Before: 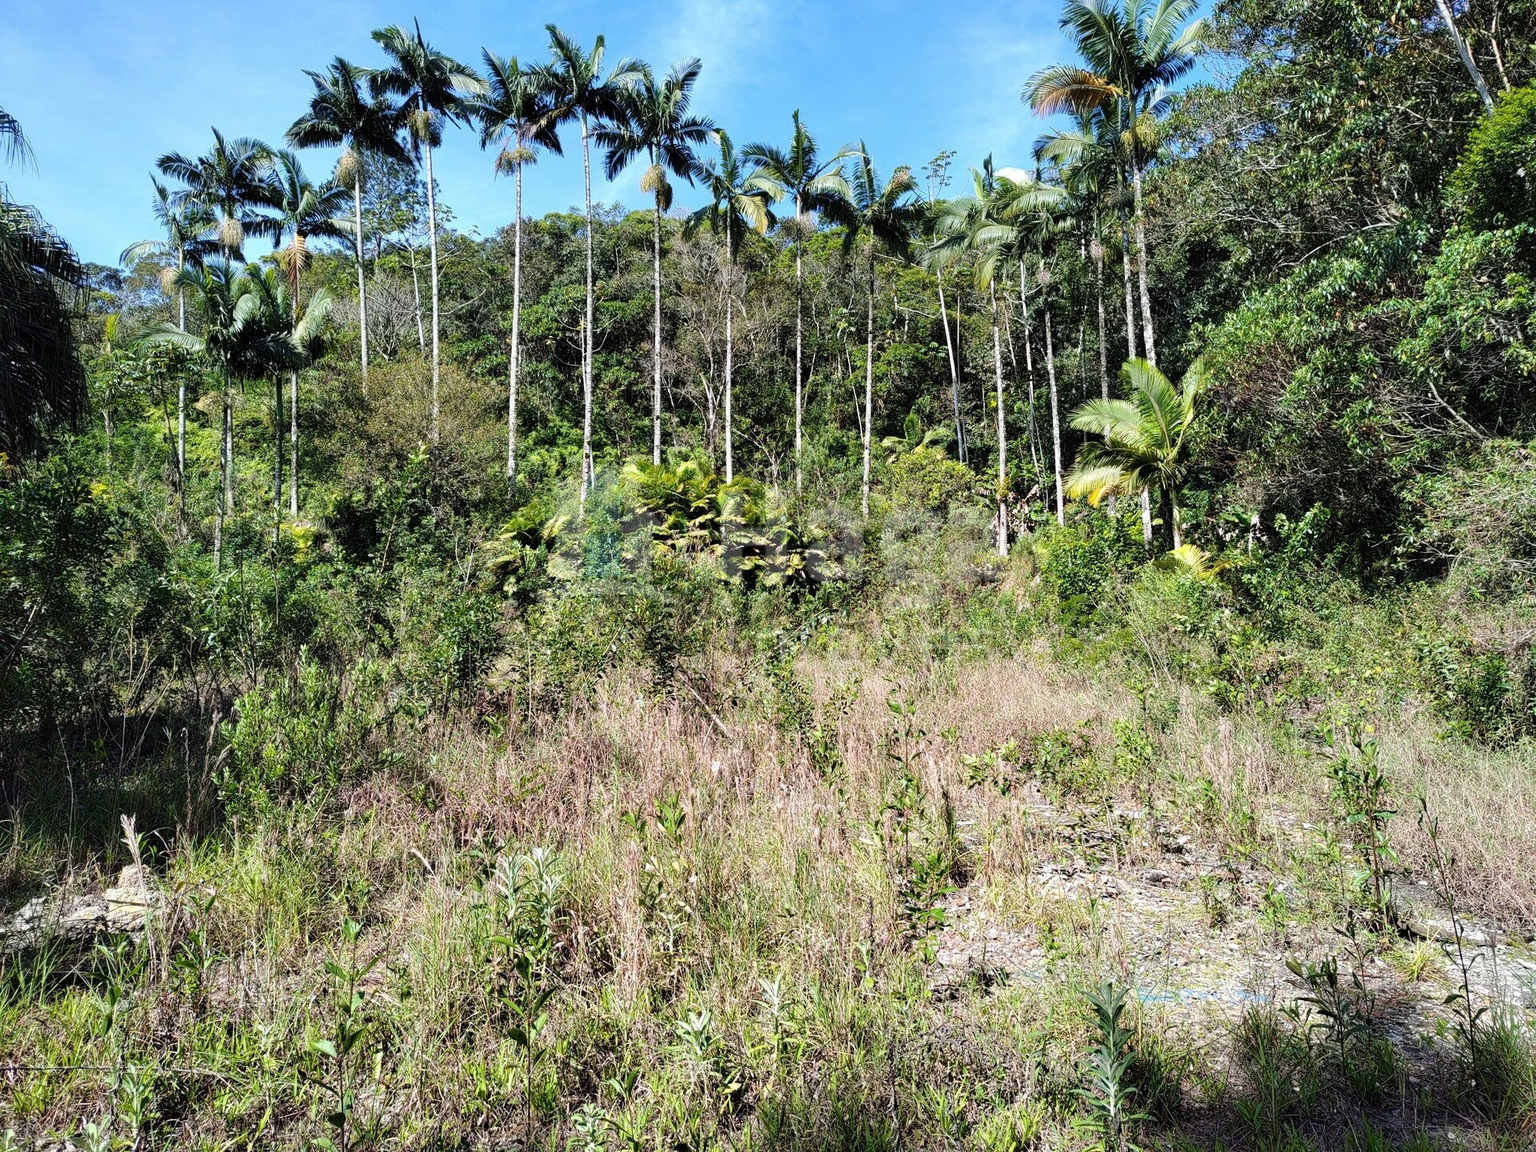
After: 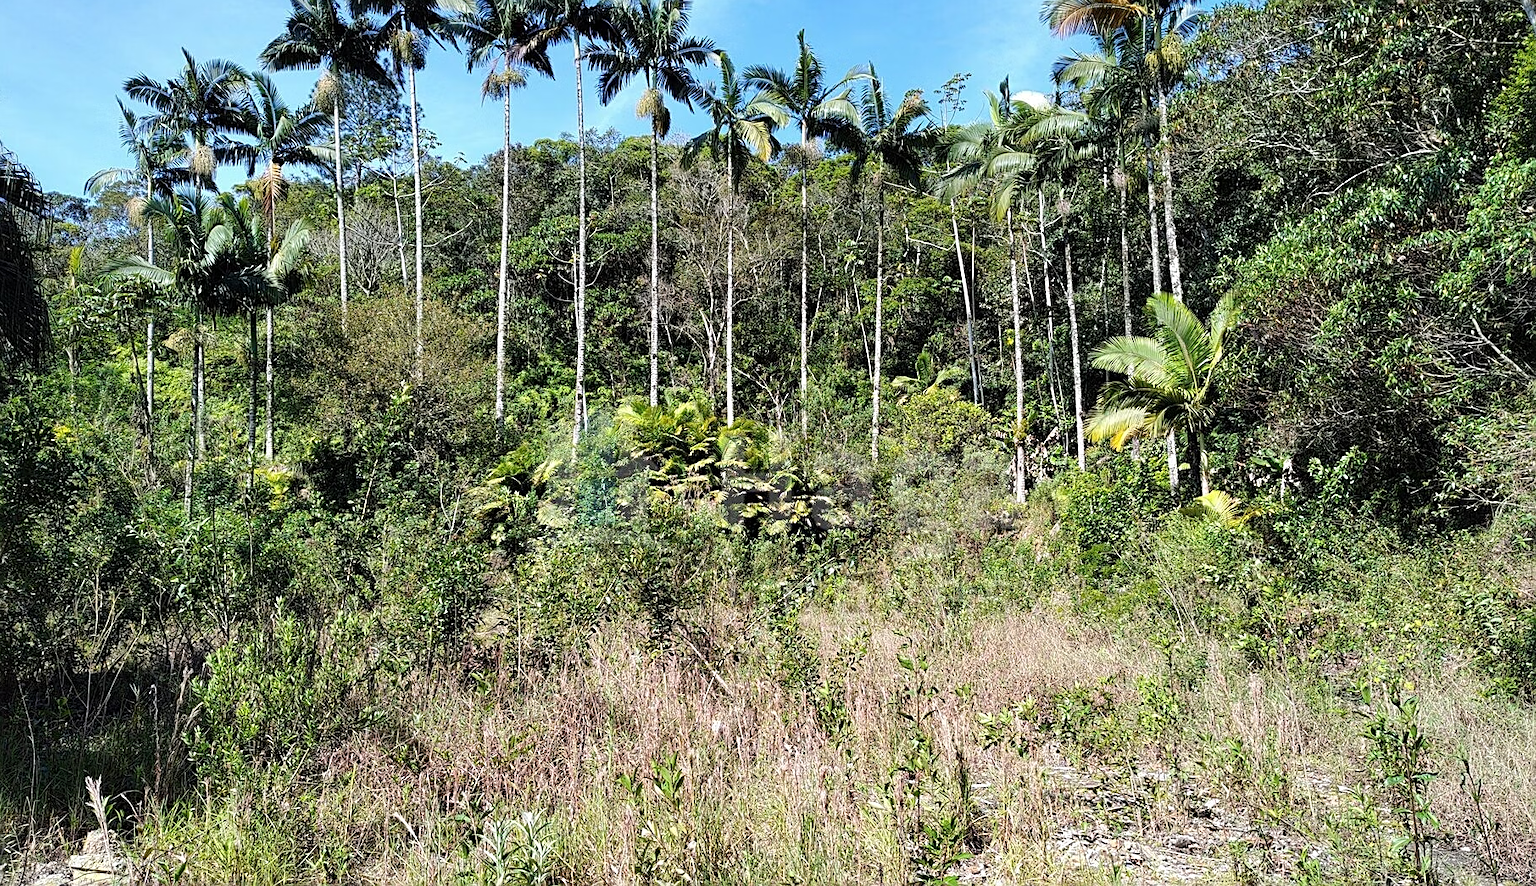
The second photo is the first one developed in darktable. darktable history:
sharpen: on, module defaults
crop: left 2.615%, top 7.104%, right 3.002%, bottom 20.221%
